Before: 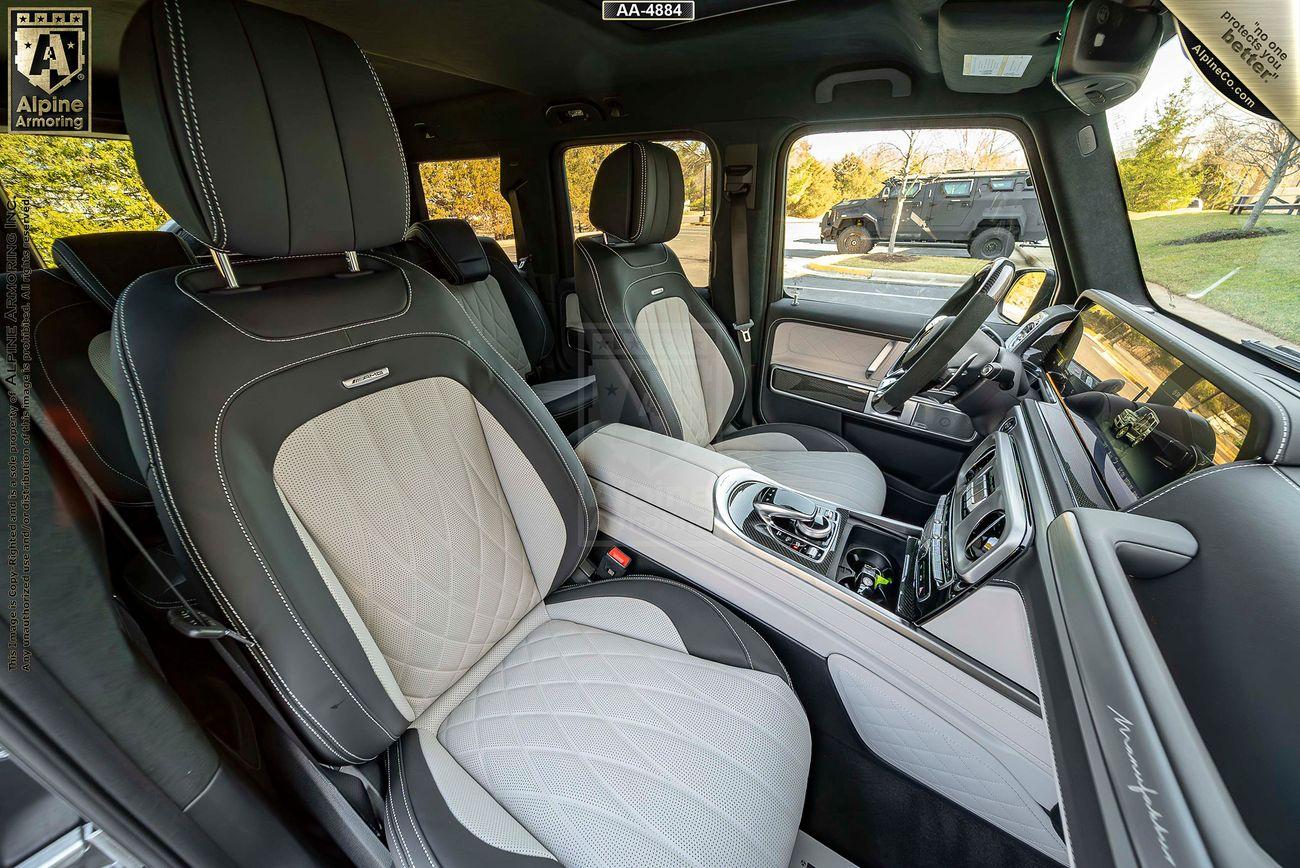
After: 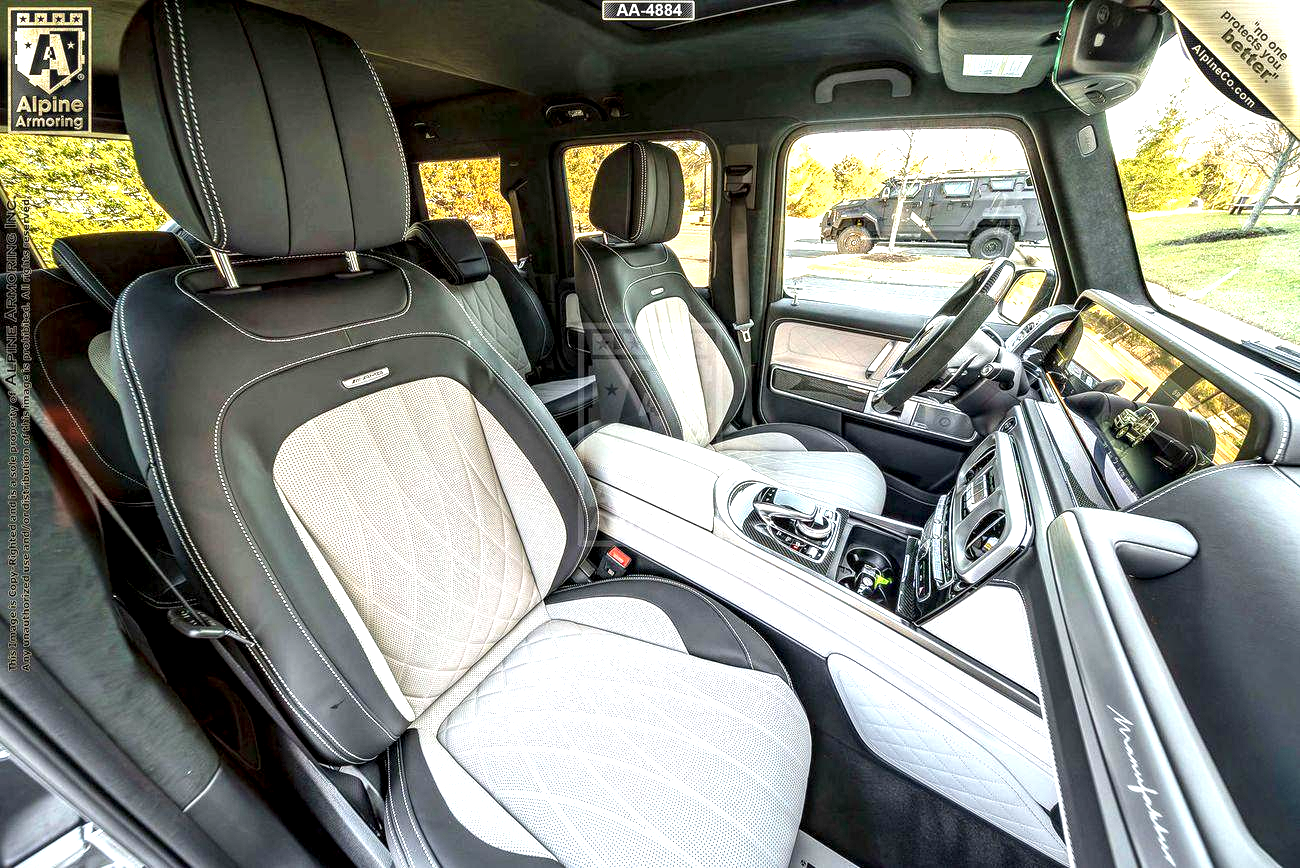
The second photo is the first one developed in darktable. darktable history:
local contrast: highlights 60%, shadows 62%, detail 160%
exposure: black level correction 0, exposure 1.105 EV, compensate exposure bias true, compensate highlight preservation false
